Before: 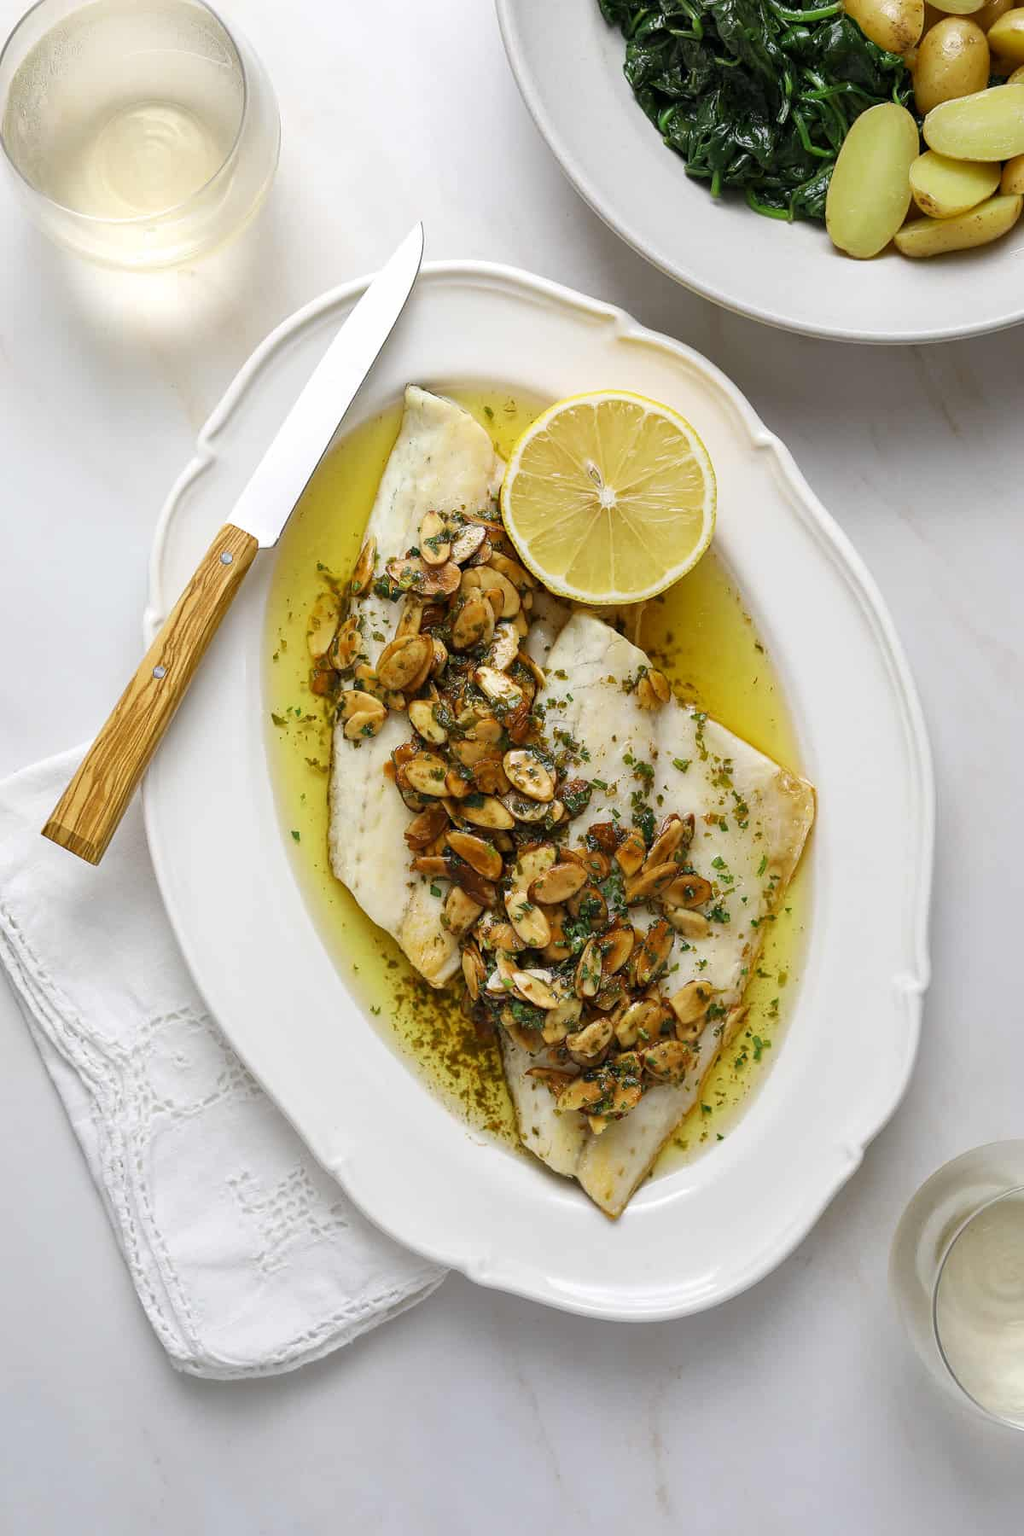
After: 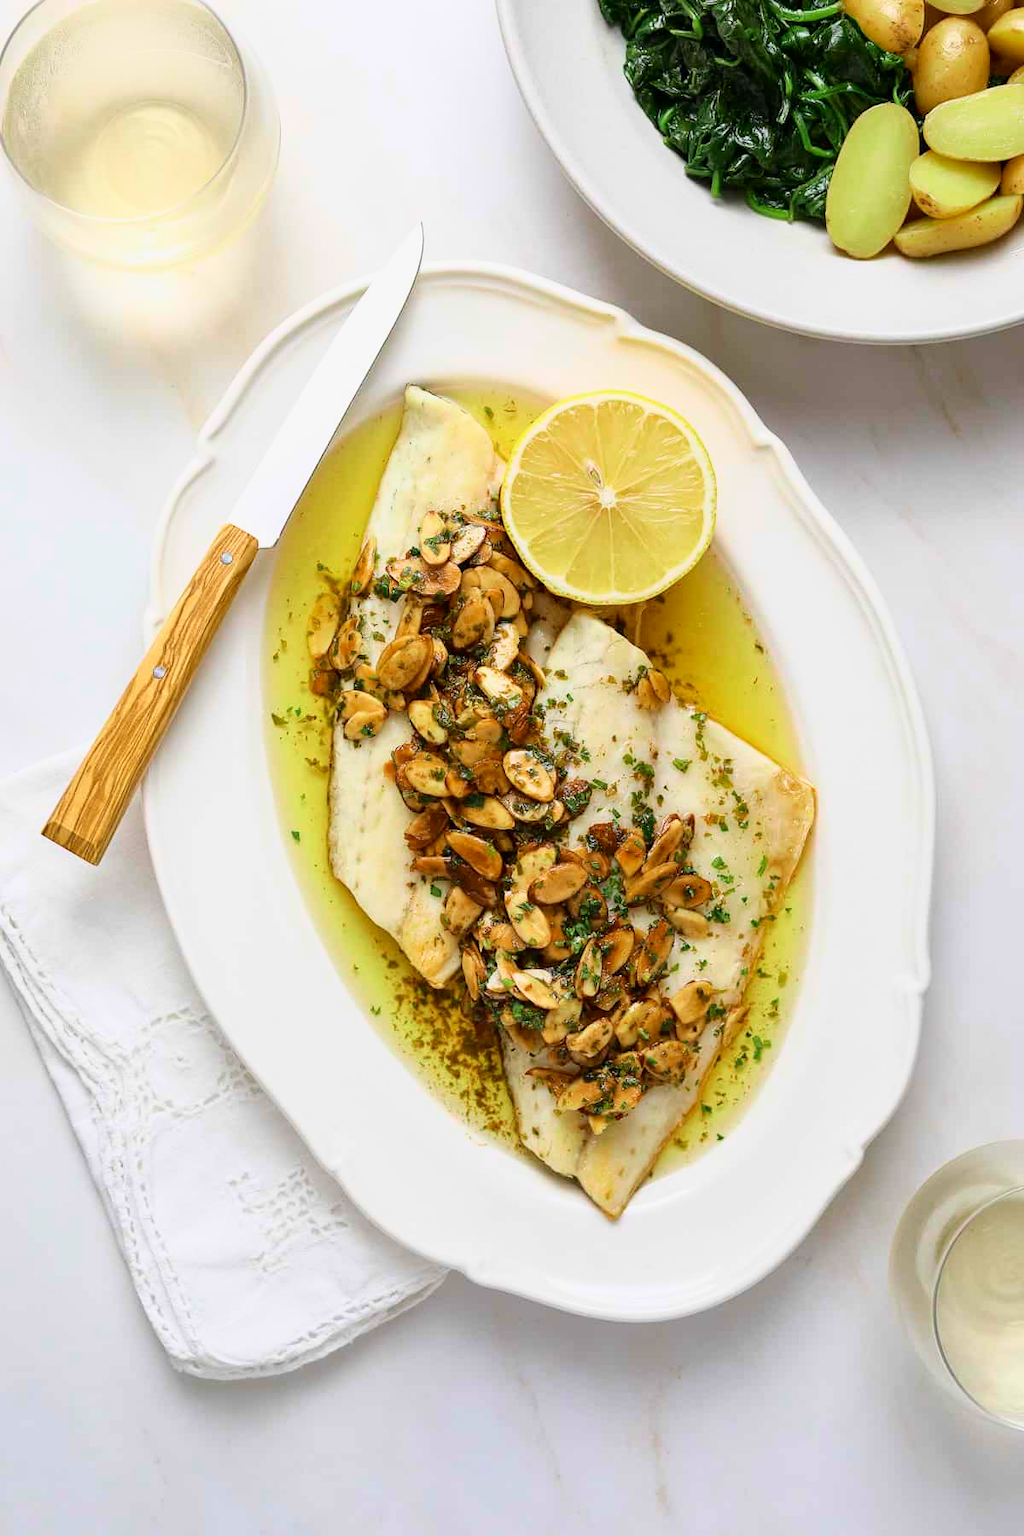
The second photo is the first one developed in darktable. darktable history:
tone curve: curves: ch0 [(0, 0) (0.091, 0.077) (0.389, 0.458) (0.745, 0.82) (0.844, 0.908) (0.909, 0.942) (1, 0.973)]; ch1 [(0, 0) (0.437, 0.404) (0.5, 0.5) (0.529, 0.55) (0.58, 0.6) (0.616, 0.649) (1, 1)]; ch2 [(0, 0) (0.442, 0.415) (0.5, 0.5) (0.535, 0.557) (0.585, 0.62) (1, 1)], color space Lab, independent channels, preserve colors none
